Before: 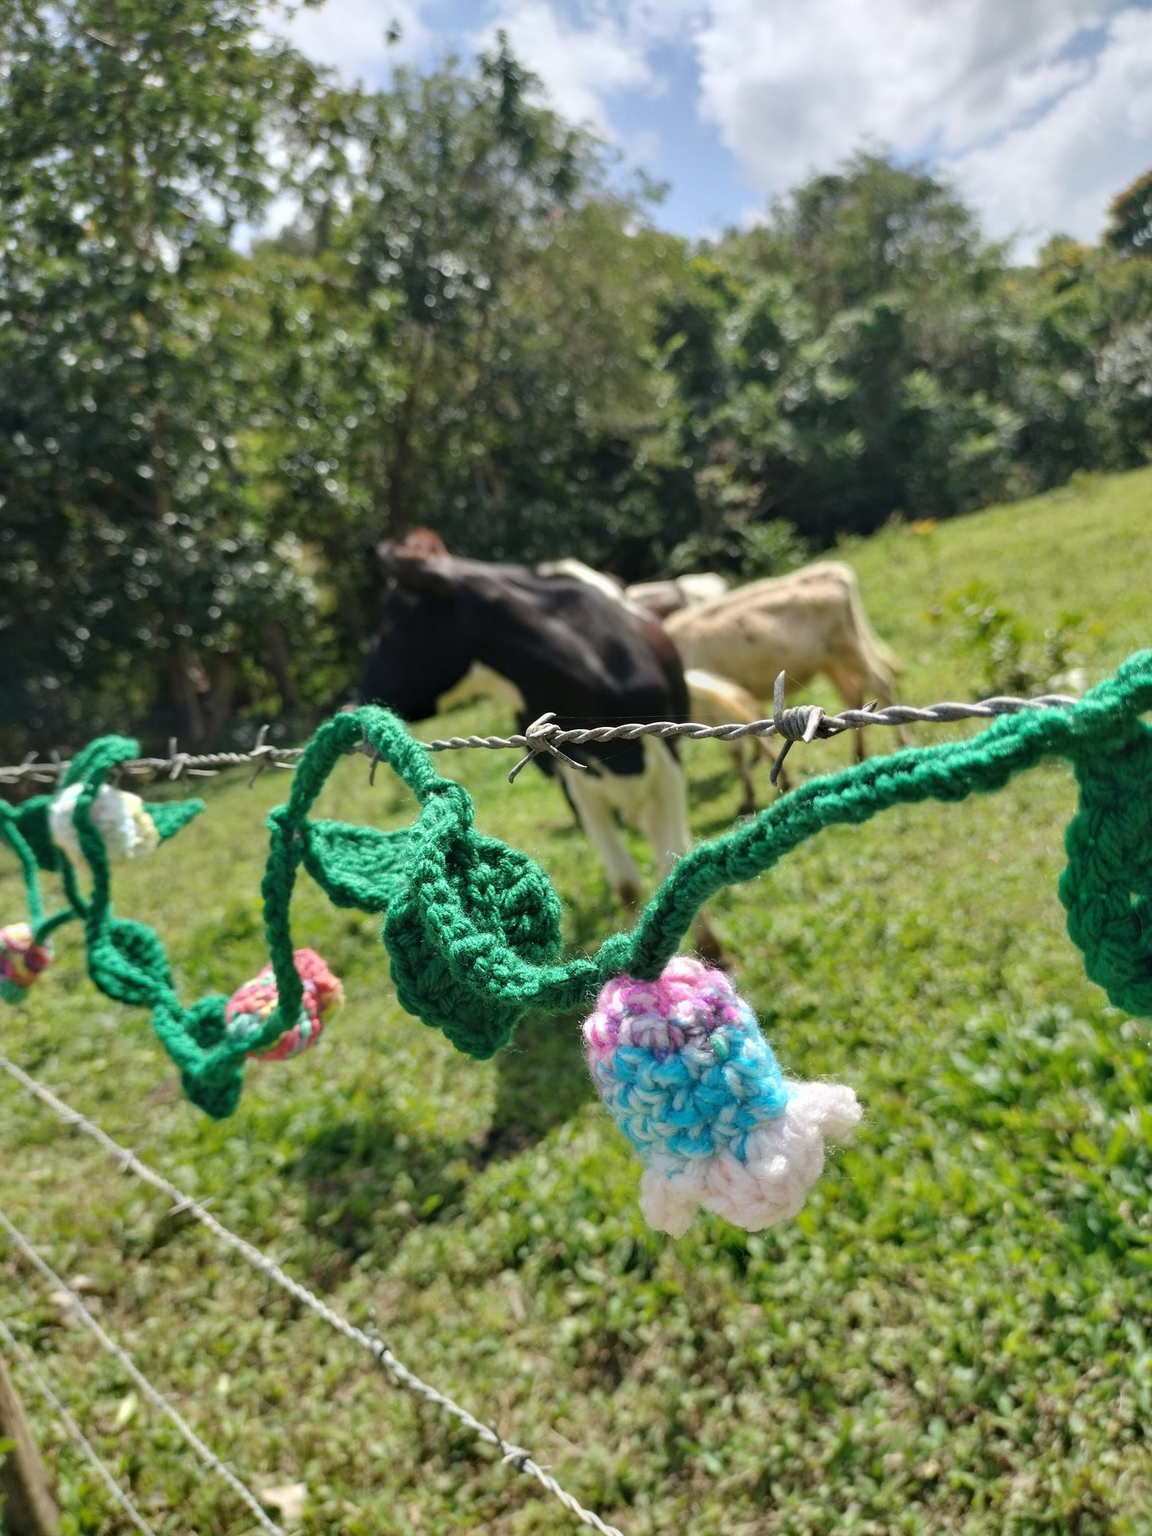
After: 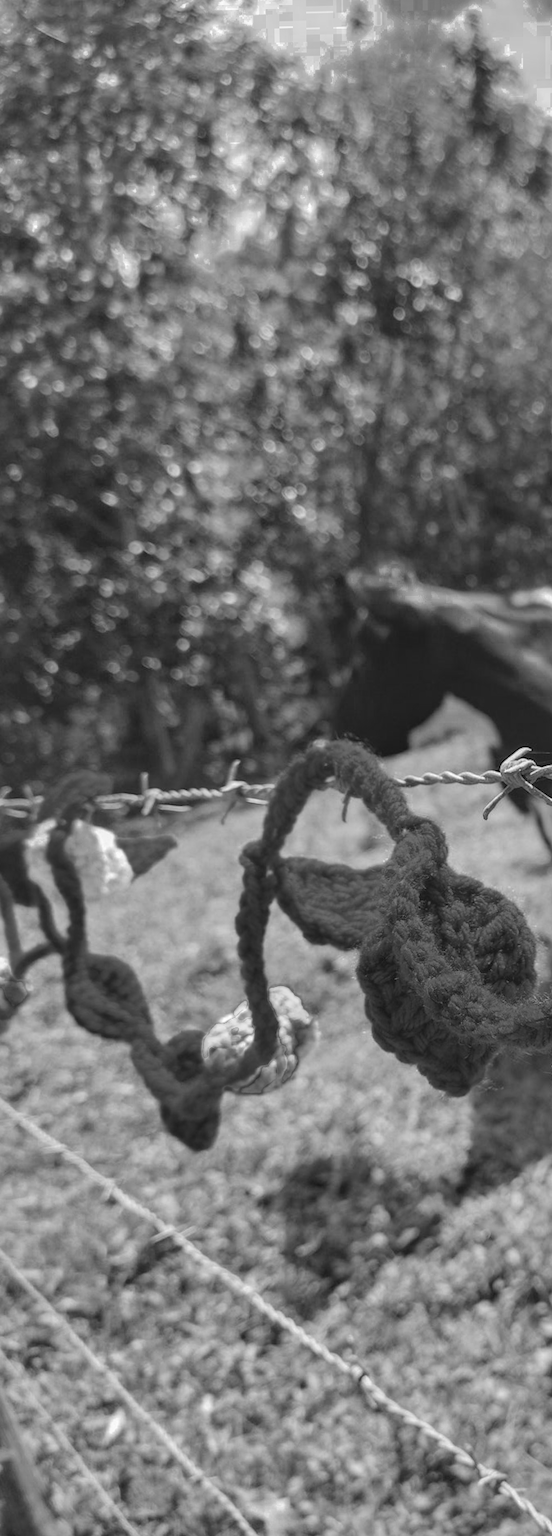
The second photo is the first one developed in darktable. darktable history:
crop and rotate: left 0%, top 0%, right 50.845%
local contrast: on, module defaults
rotate and perspective: rotation 0.074°, lens shift (vertical) 0.096, lens shift (horizontal) -0.041, crop left 0.043, crop right 0.952, crop top 0.024, crop bottom 0.979
contrast brightness saturation: contrast -0.1, brightness 0.05, saturation 0.08
color zones: curves: ch0 [(0.002, 0.589) (0.107, 0.484) (0.146, 0.249) (0.217, 0.352) (0.309, 0.525) (0.39, 0.404) (0.455, 0.169) (0.597, 0.055) (0.724, 0.212) (0.775, 0.691) (0.869, 0.571) (1, 0.587)]; ch1 [(0, 0) (0.143, 0) (0.286, 0) (0.429, 0) (0.571, 0) (0.714, 0) (0.857, 0)]
shadows and highlights: on, module defaults
color balance rgb: perceptual saturation grading › global saturation 20%, global vibrance 20%
